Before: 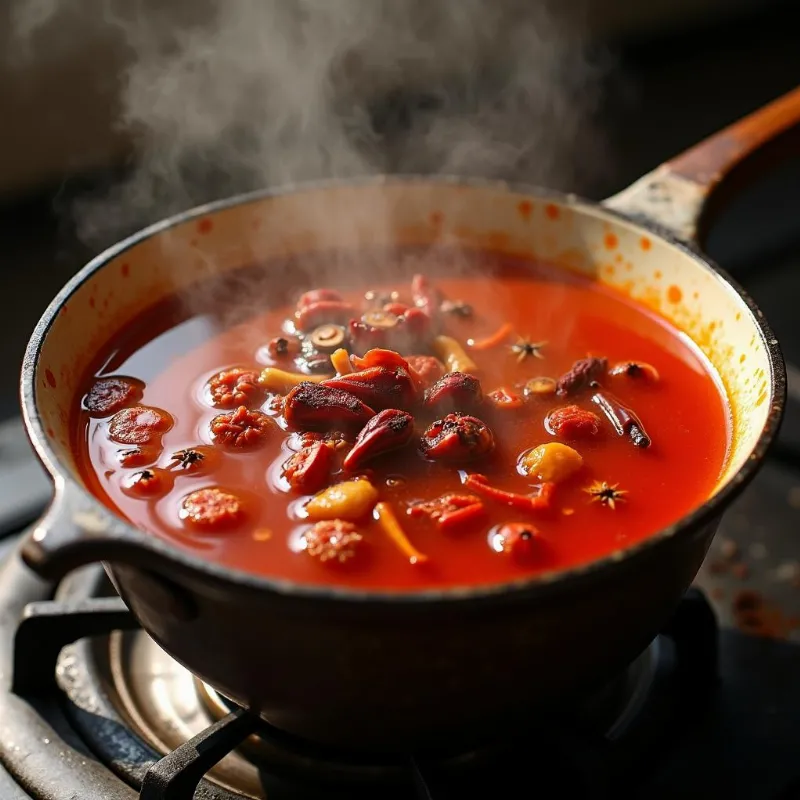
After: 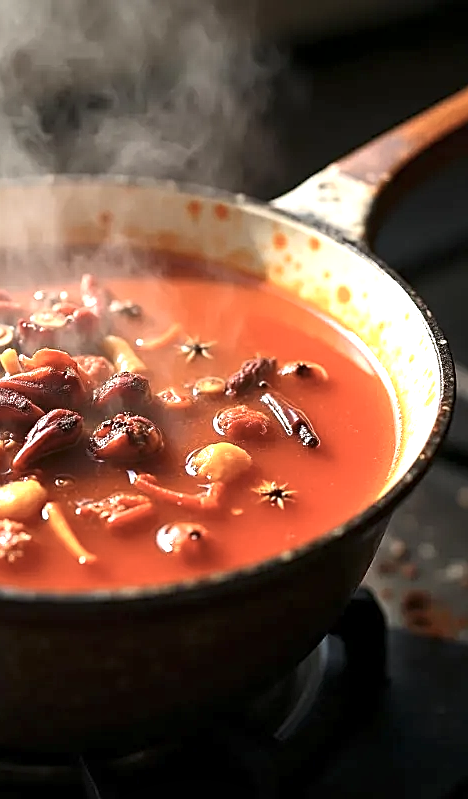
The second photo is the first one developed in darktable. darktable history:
crop: left 41.402%
sharpen: on, module defaults
exposure: black level correction 0, exposure 1.1 EV, compensate exposure bias true, compensate highlight preservation false
contrast brightness saturation: contrast 0.1, saturation -0.3
local contrast: highlights 100%, shadows 100%, detail 120%, midtone range 0.2
